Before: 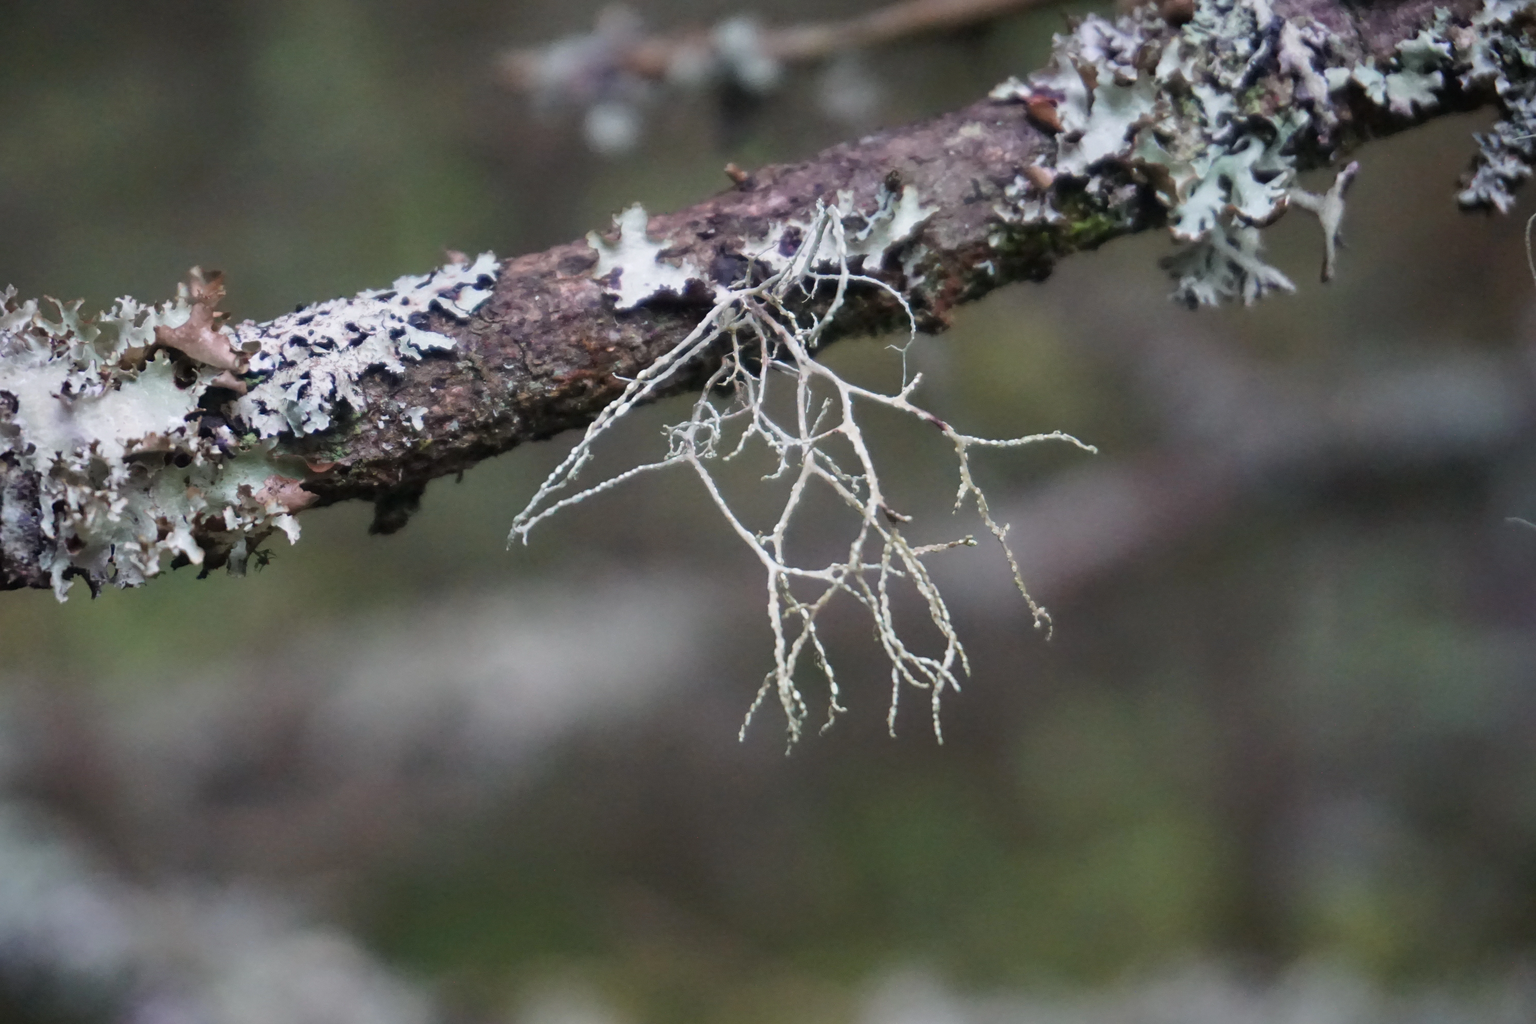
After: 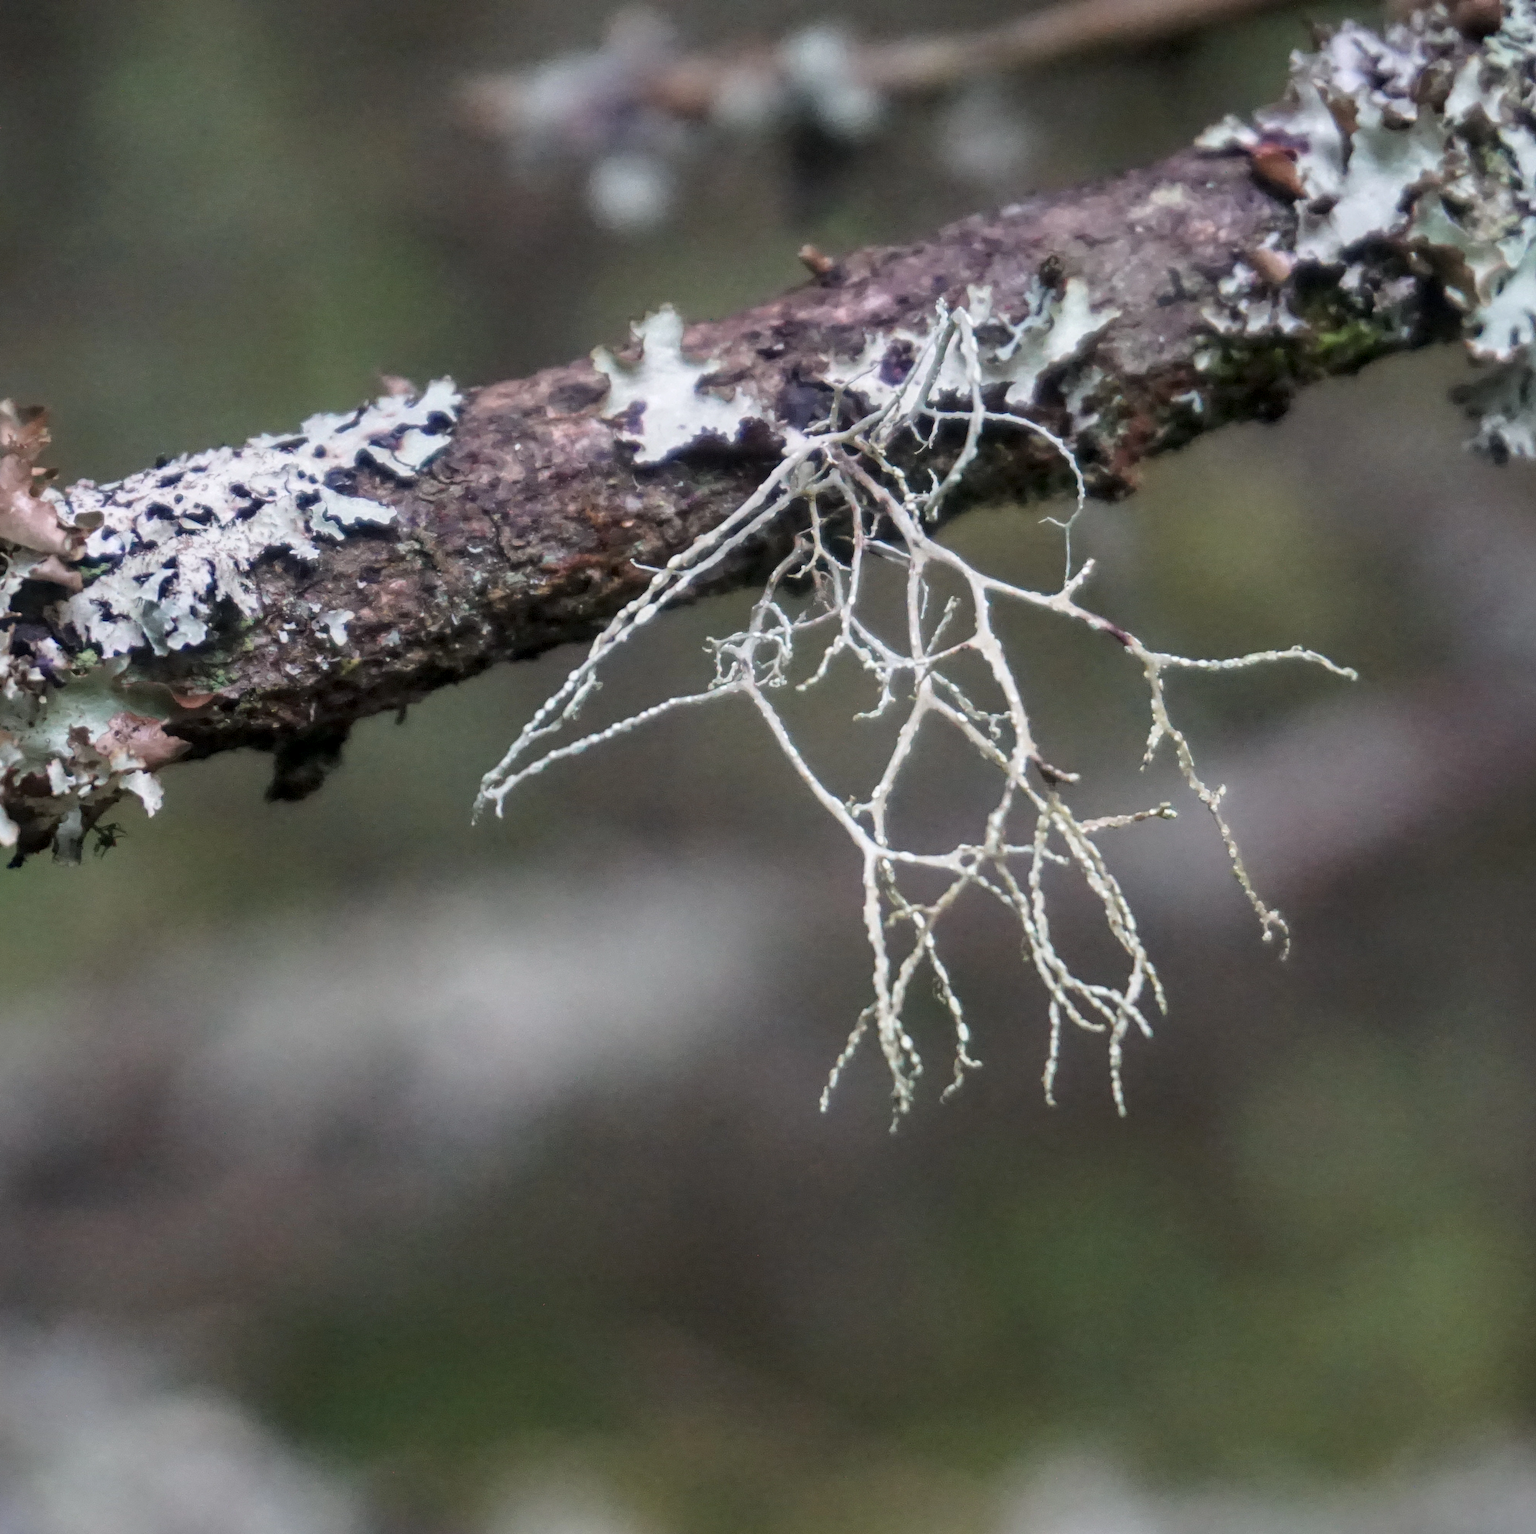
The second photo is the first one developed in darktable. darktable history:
local contrast: on, module defaults
crop and rotate: left 12.51%, right 20.763%
